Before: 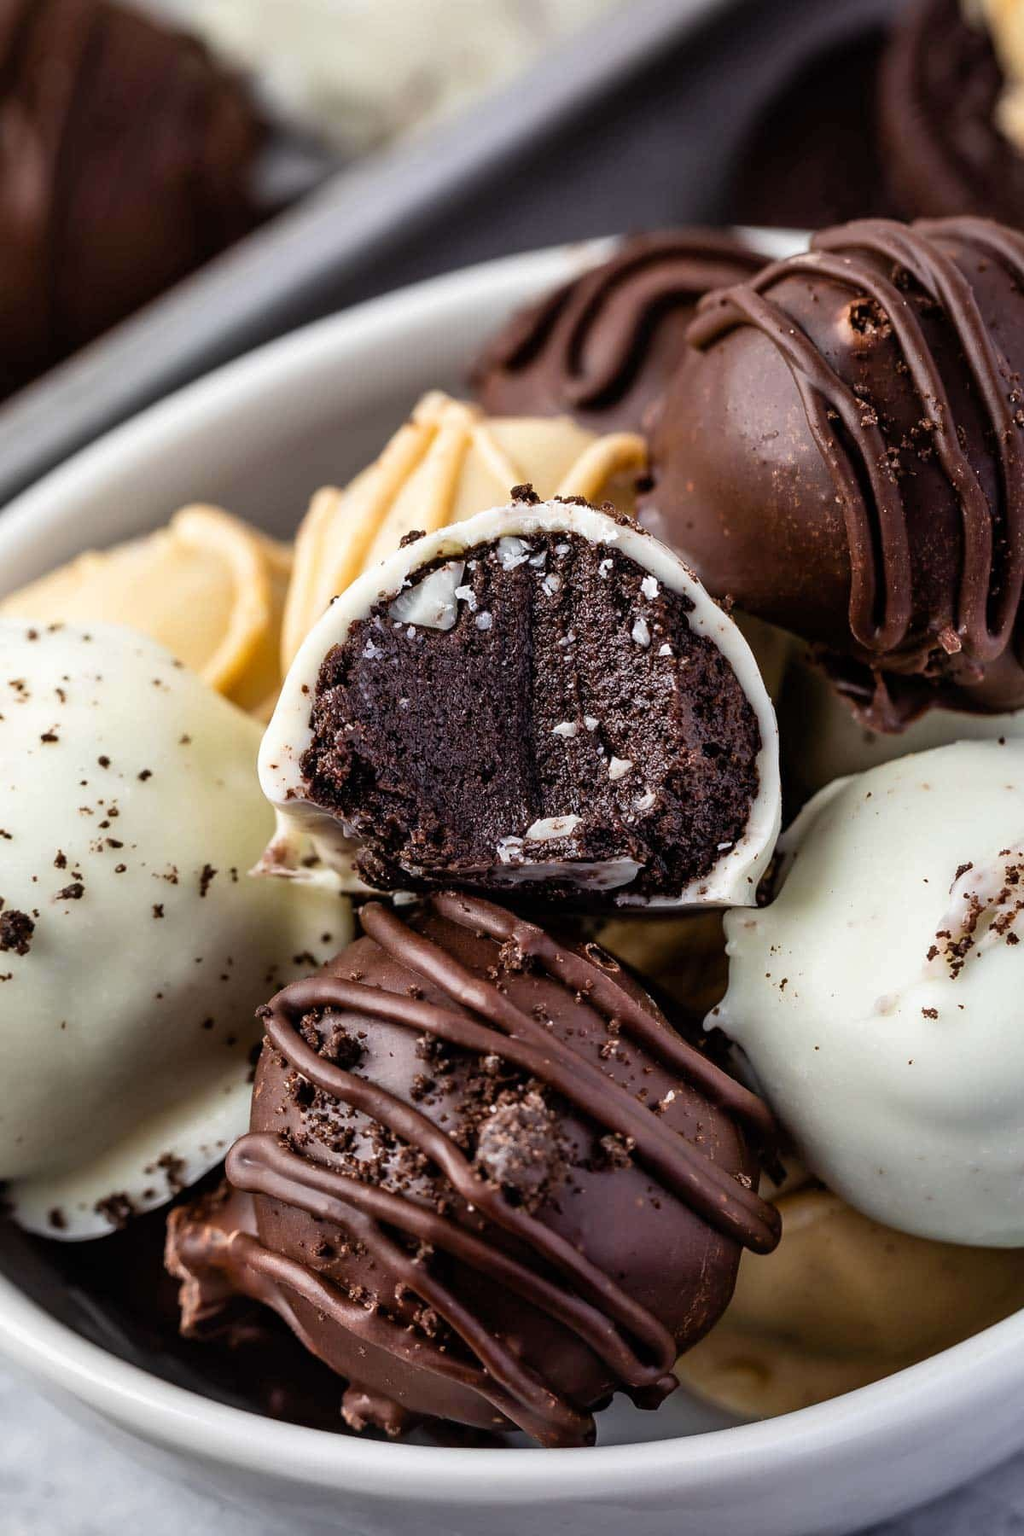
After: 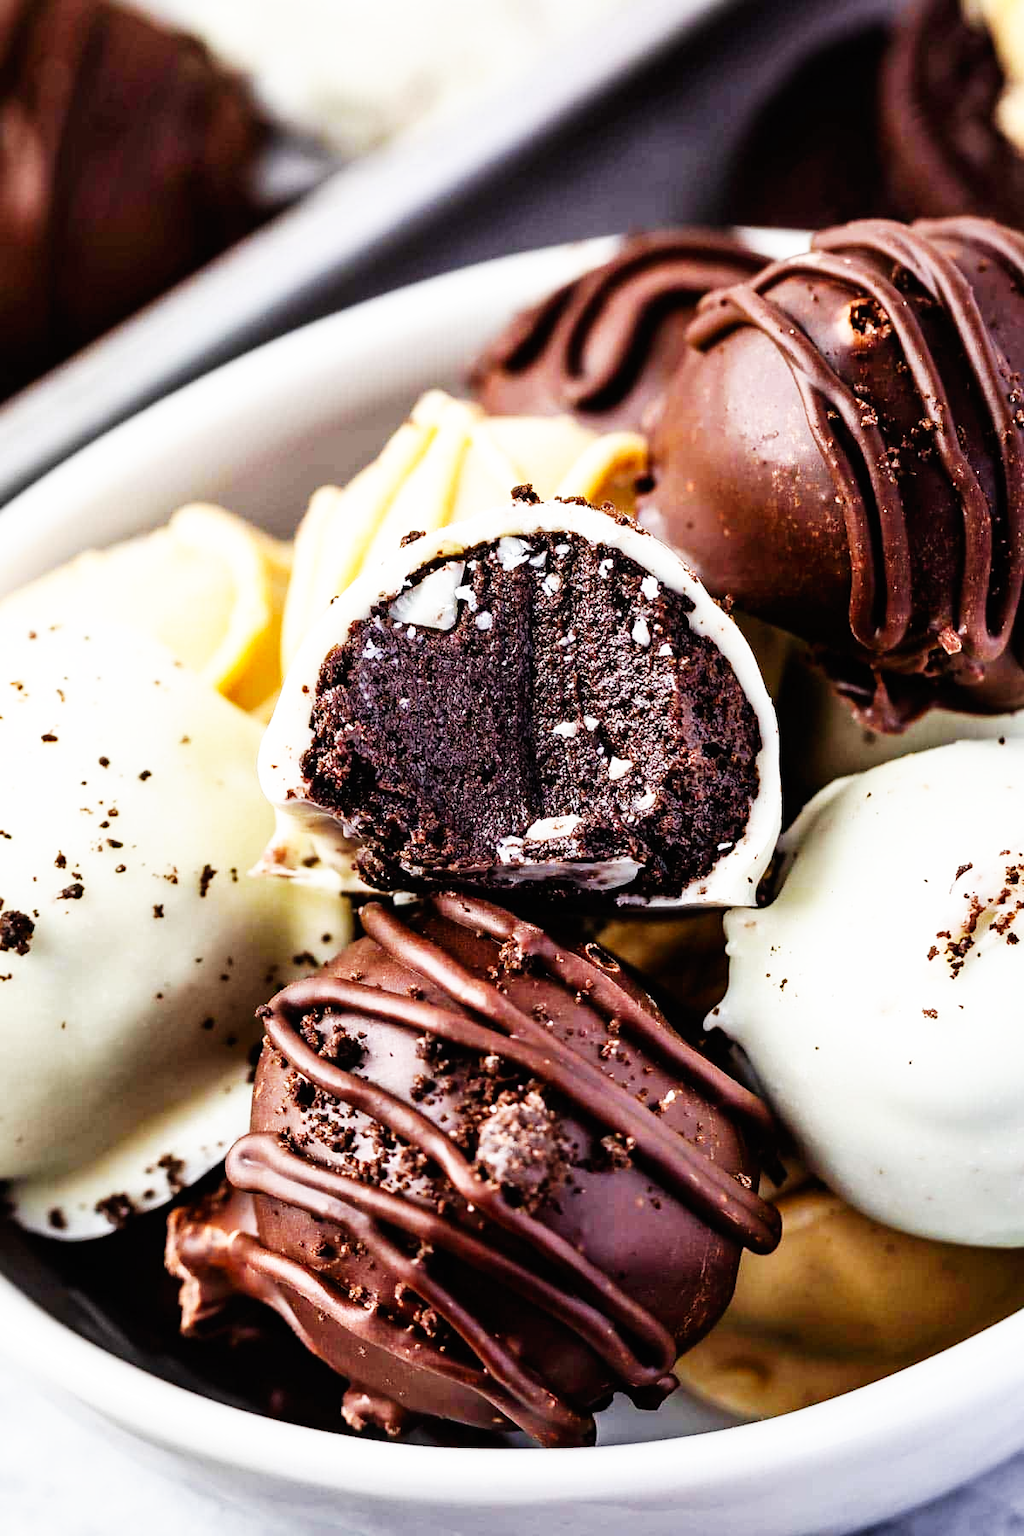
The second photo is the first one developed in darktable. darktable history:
base curve: curves: ch0 [(0, 0) (0.007, 0.004) (0.027, 0.03) (0.046, 0.07) (0.207, 0.54) (0.442, 0.872) (0.673, 0.972) (1, 1)], exposure shift 0.582, preserve colors none
